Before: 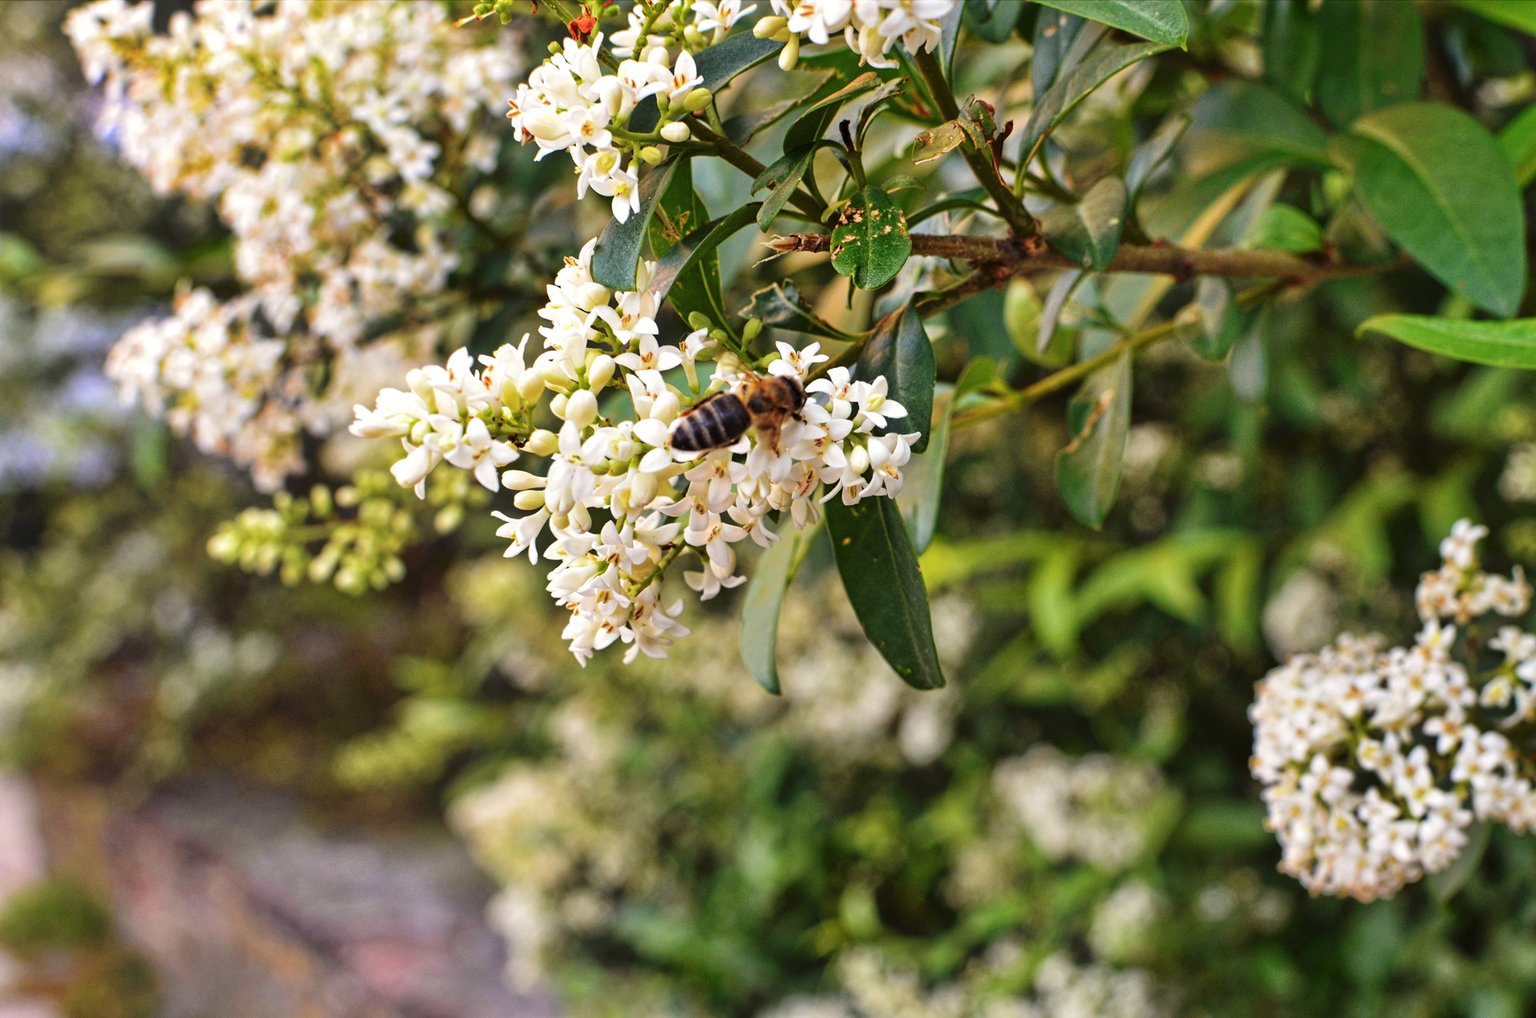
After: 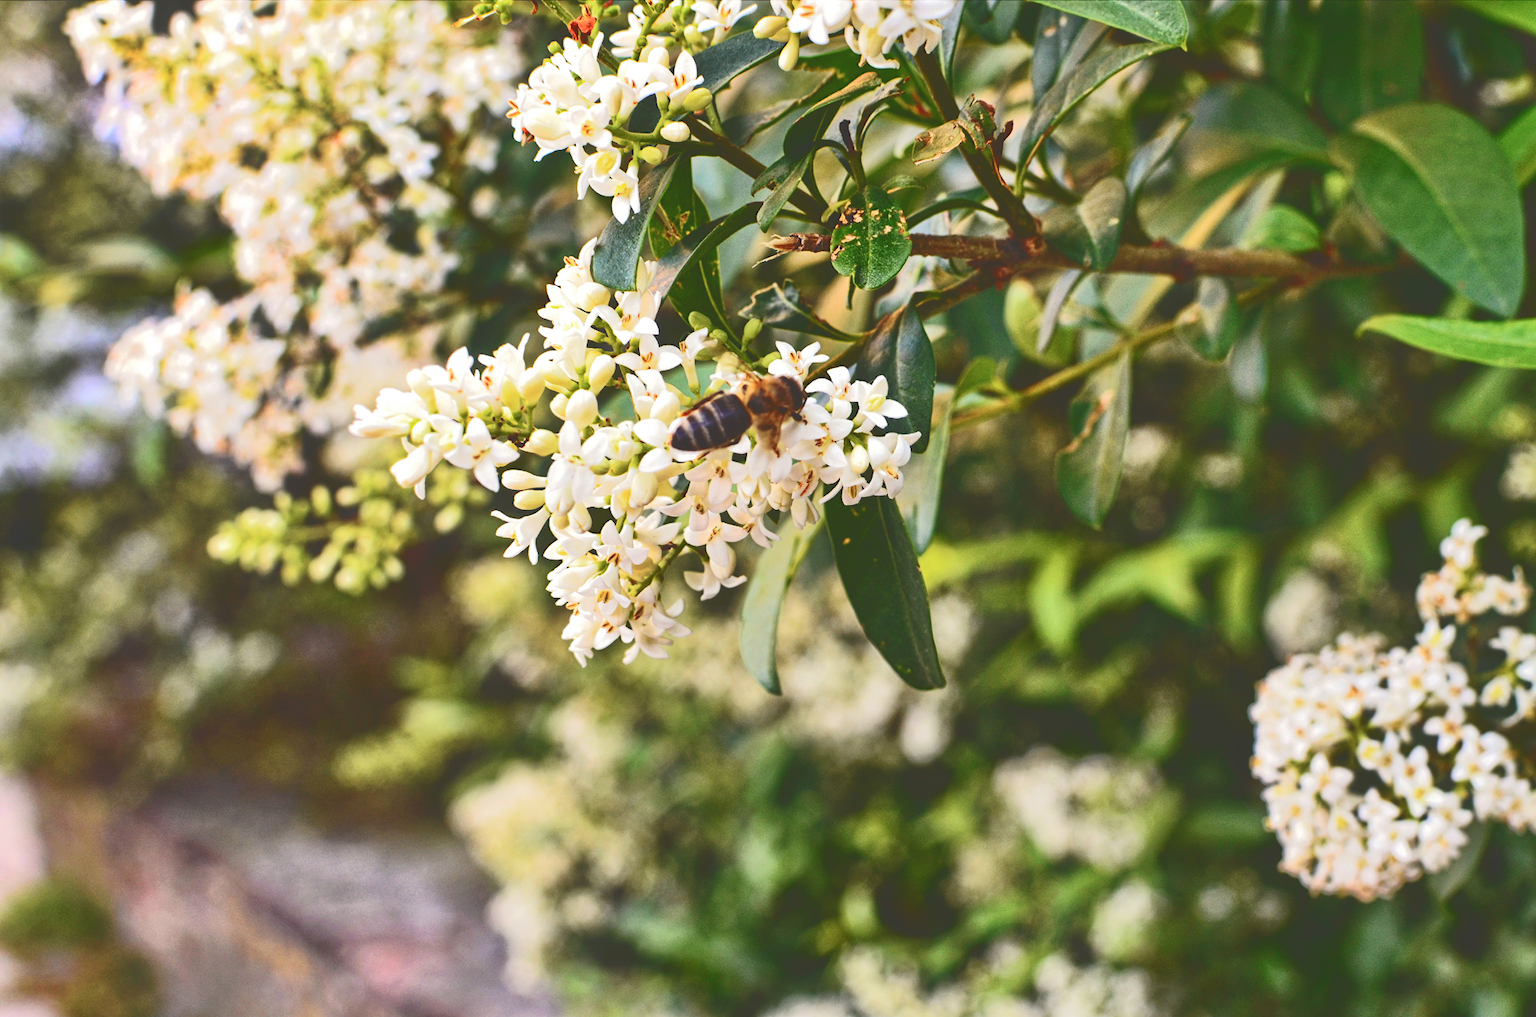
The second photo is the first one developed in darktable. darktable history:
tone curve: curves: ch0 [(0, 0) (0.003, 0.231) (0.011, 0.231) (0.025, 0.231) (0.044, 0.231) (0.069, 0.235) (0.1, 0.24) (0.136, 0.246) (0.177, 0.256) (0.224, 0.279) (0.277, 0.313) (0.335, 0.354) (0.399, 0.428) (0.468, 0.514) (0.543, 0.61) (0.623, 0.728) (0.709, 0.808) (0.801, 0.873) (0.898, 0.909) (1, 1)], color space Lab, independent channels, preserve colors none
